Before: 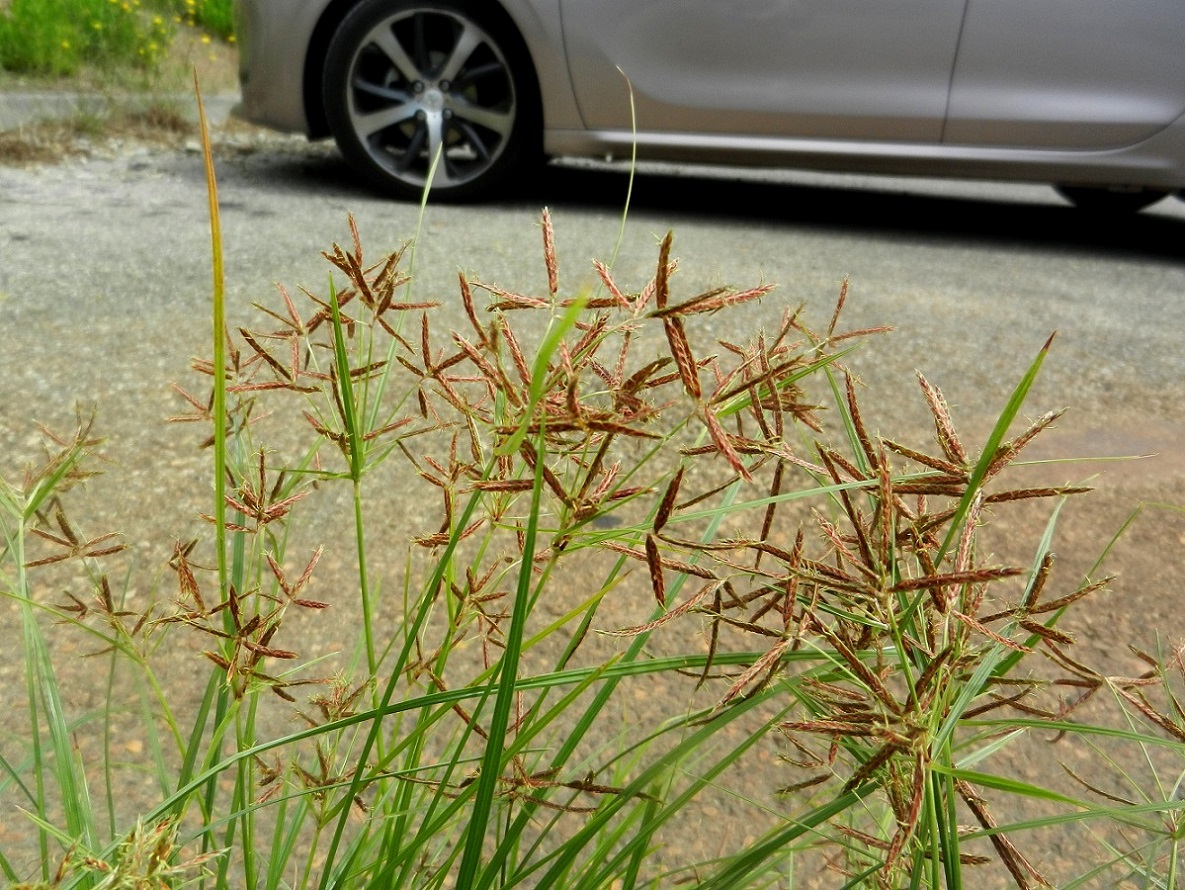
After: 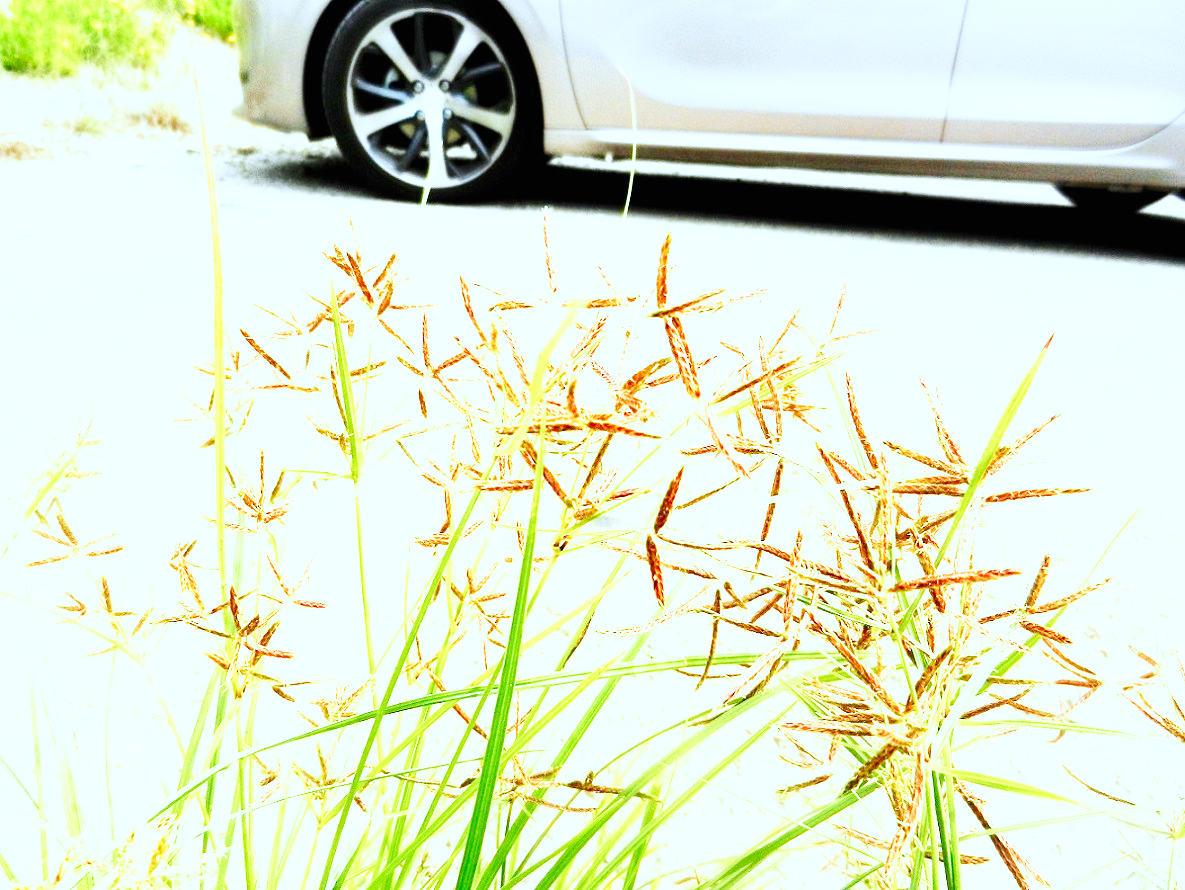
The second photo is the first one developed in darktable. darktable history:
color correction: highlights a* -3.84, highlights b* -10.69
base curve: curves: ch0 [(0, 0) (0.007, 0.004) (0.027, 0.03) (0.046, 0.07) (0.207, 0.54) (0.442, 0.872) (0.673, 0.972) (1, 1)], preserve colors none
exposure: black level correction 0, exposure 1.757 EV, compensate highlight preservation false
